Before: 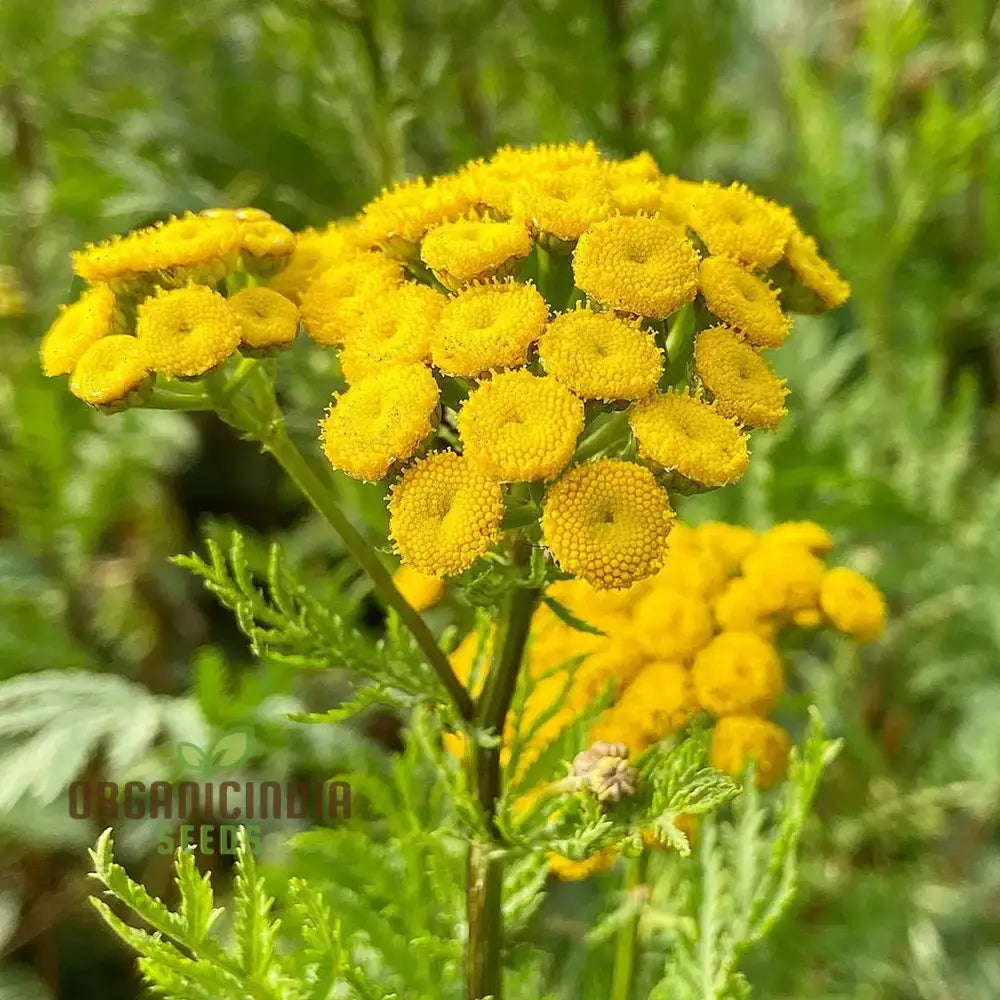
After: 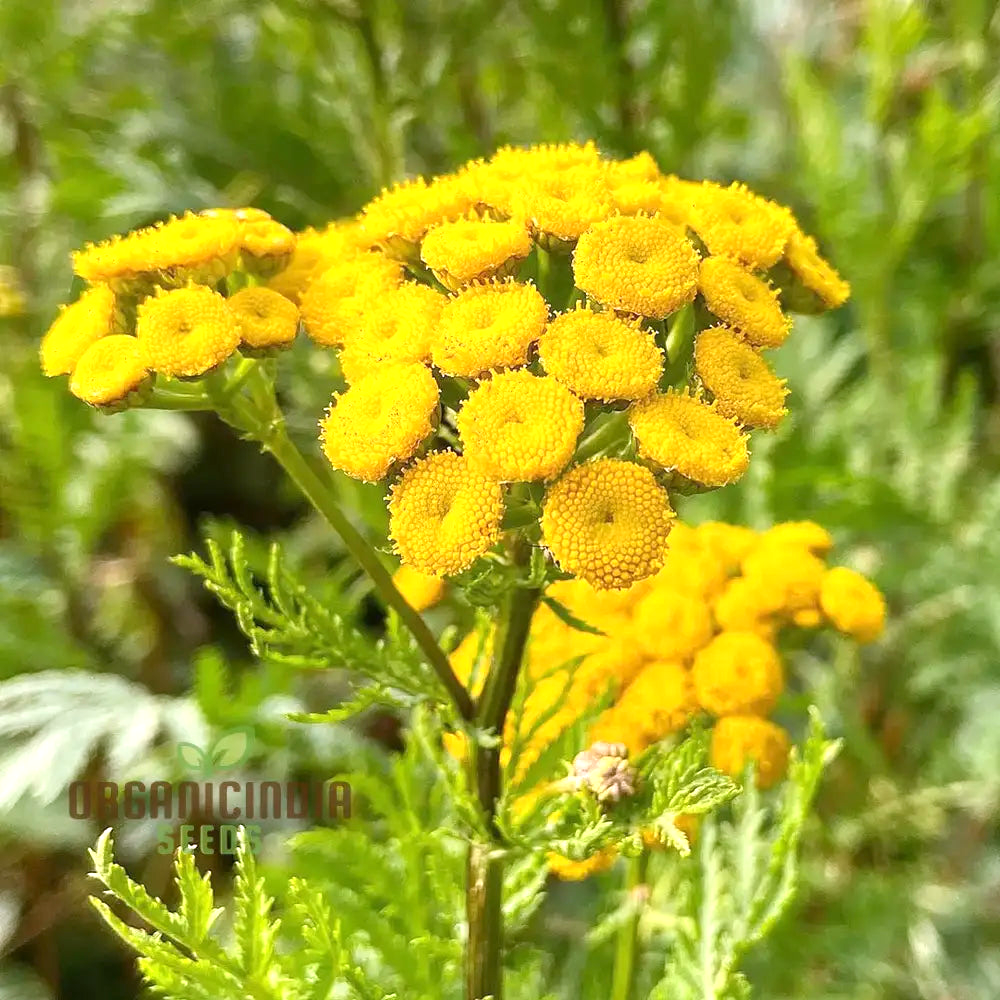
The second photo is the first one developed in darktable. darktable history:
white balance: red 1.042, blue 1.17
exposure: exposure 0.426 EV, compensate highlight preservation false
